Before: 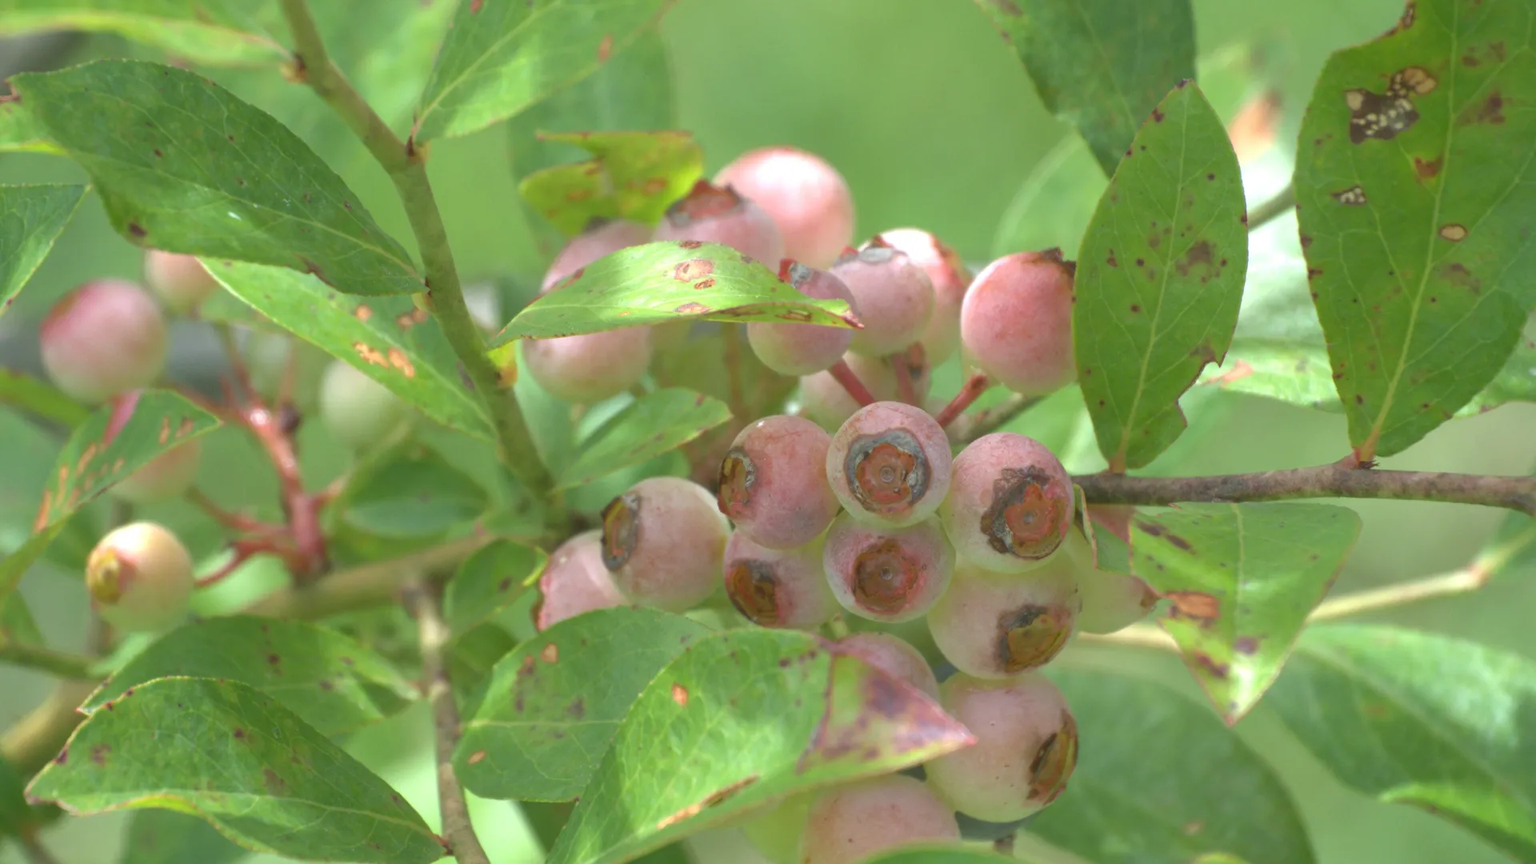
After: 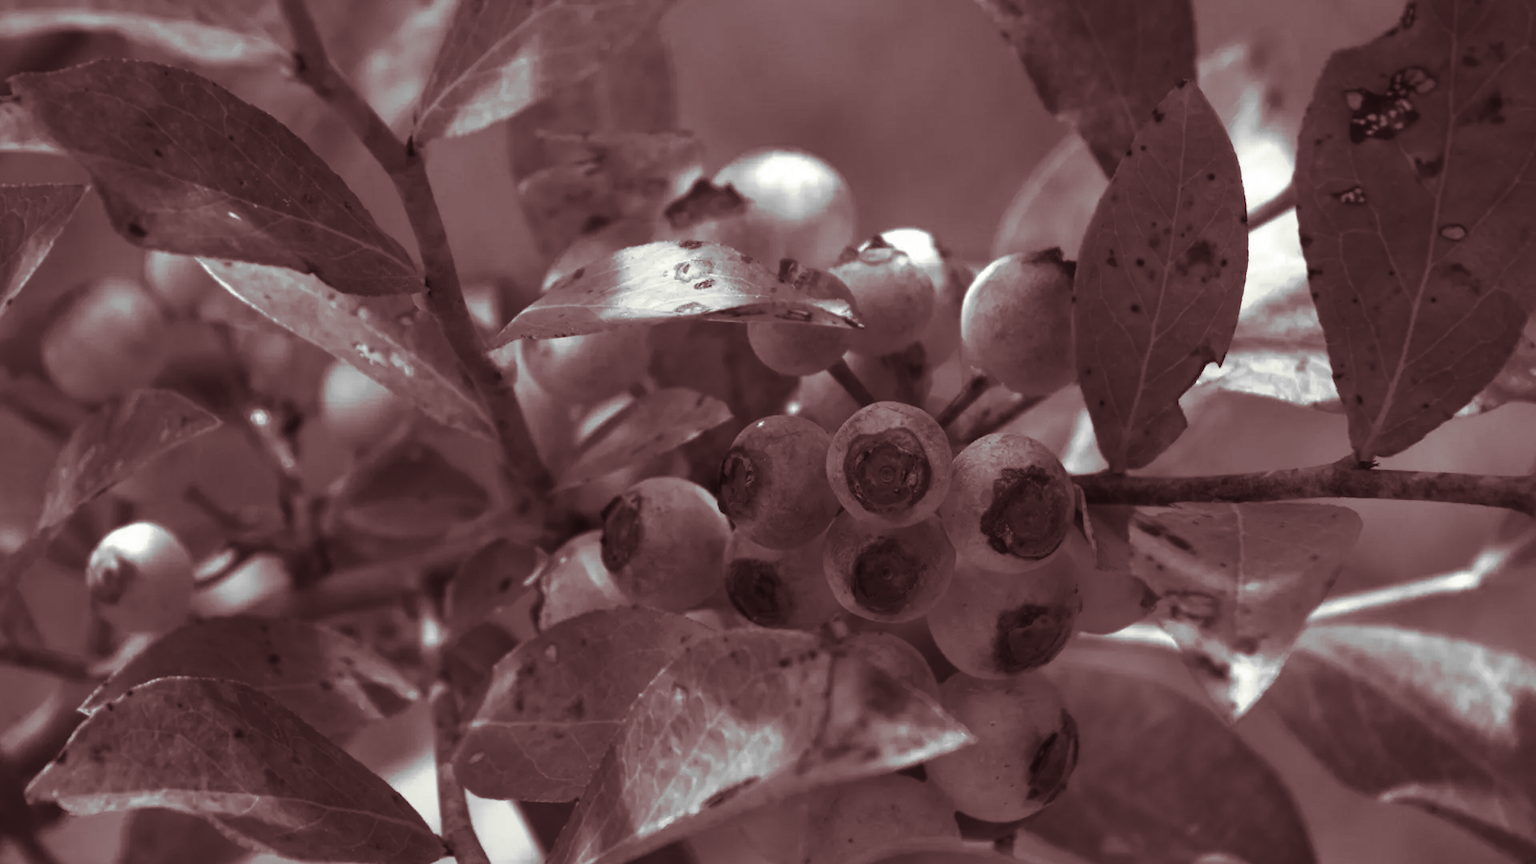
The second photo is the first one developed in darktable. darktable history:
split-toning: shadows › hue 360°
contrast brightness saturation: brightness -0.52
monochrome: a -3.63, b -0.465
